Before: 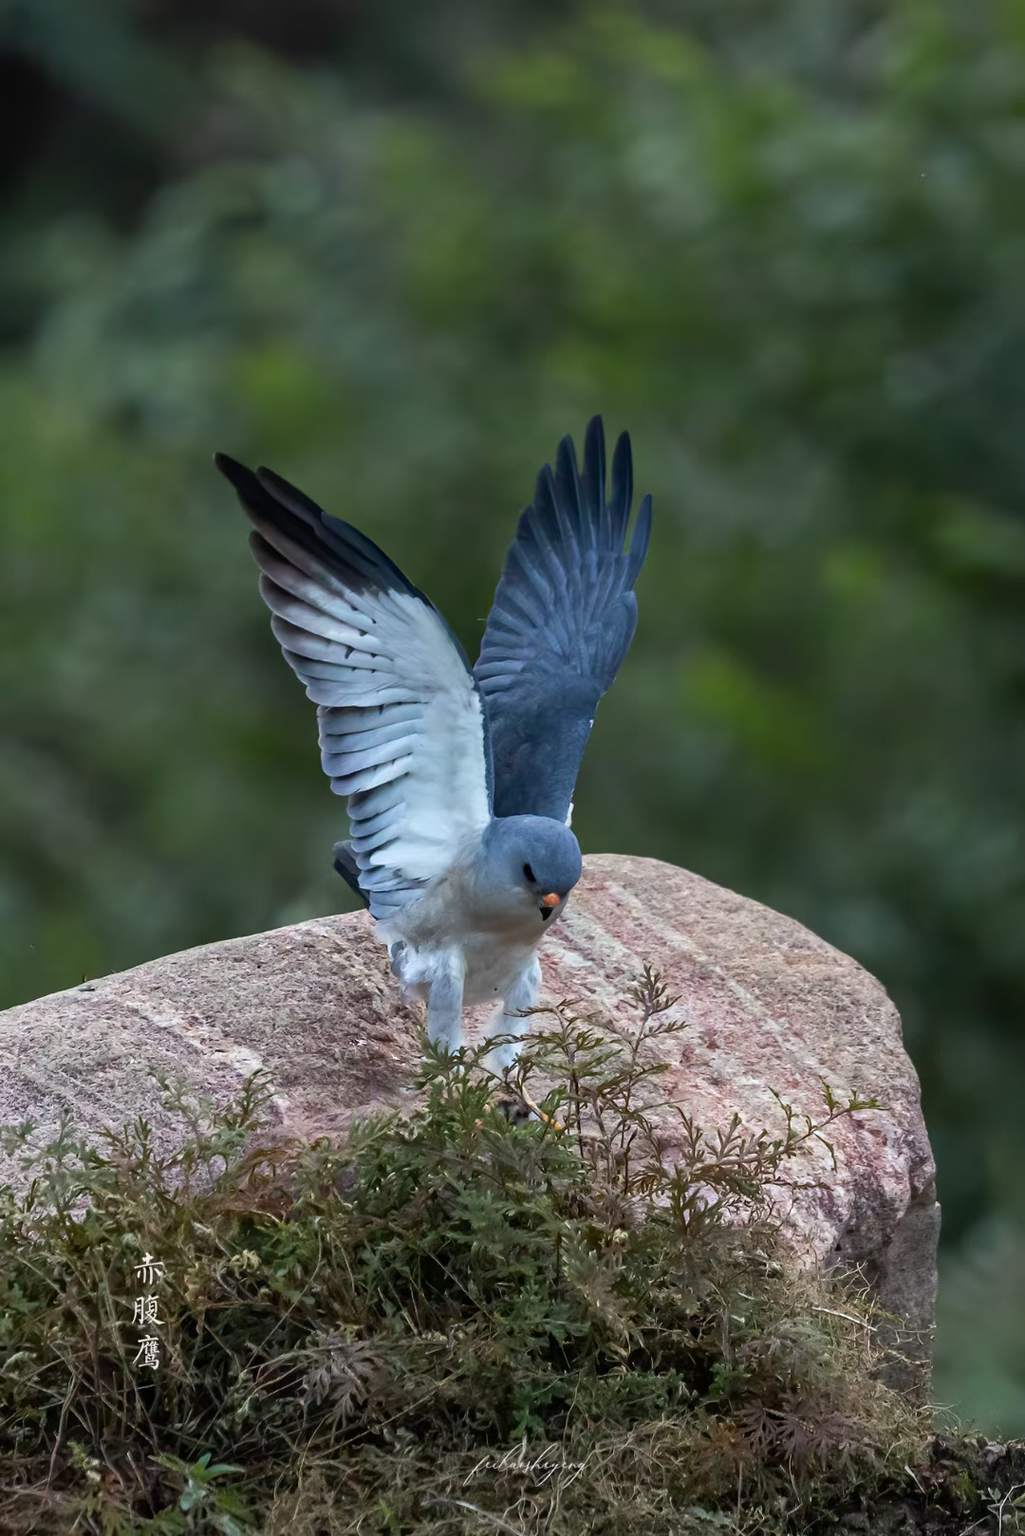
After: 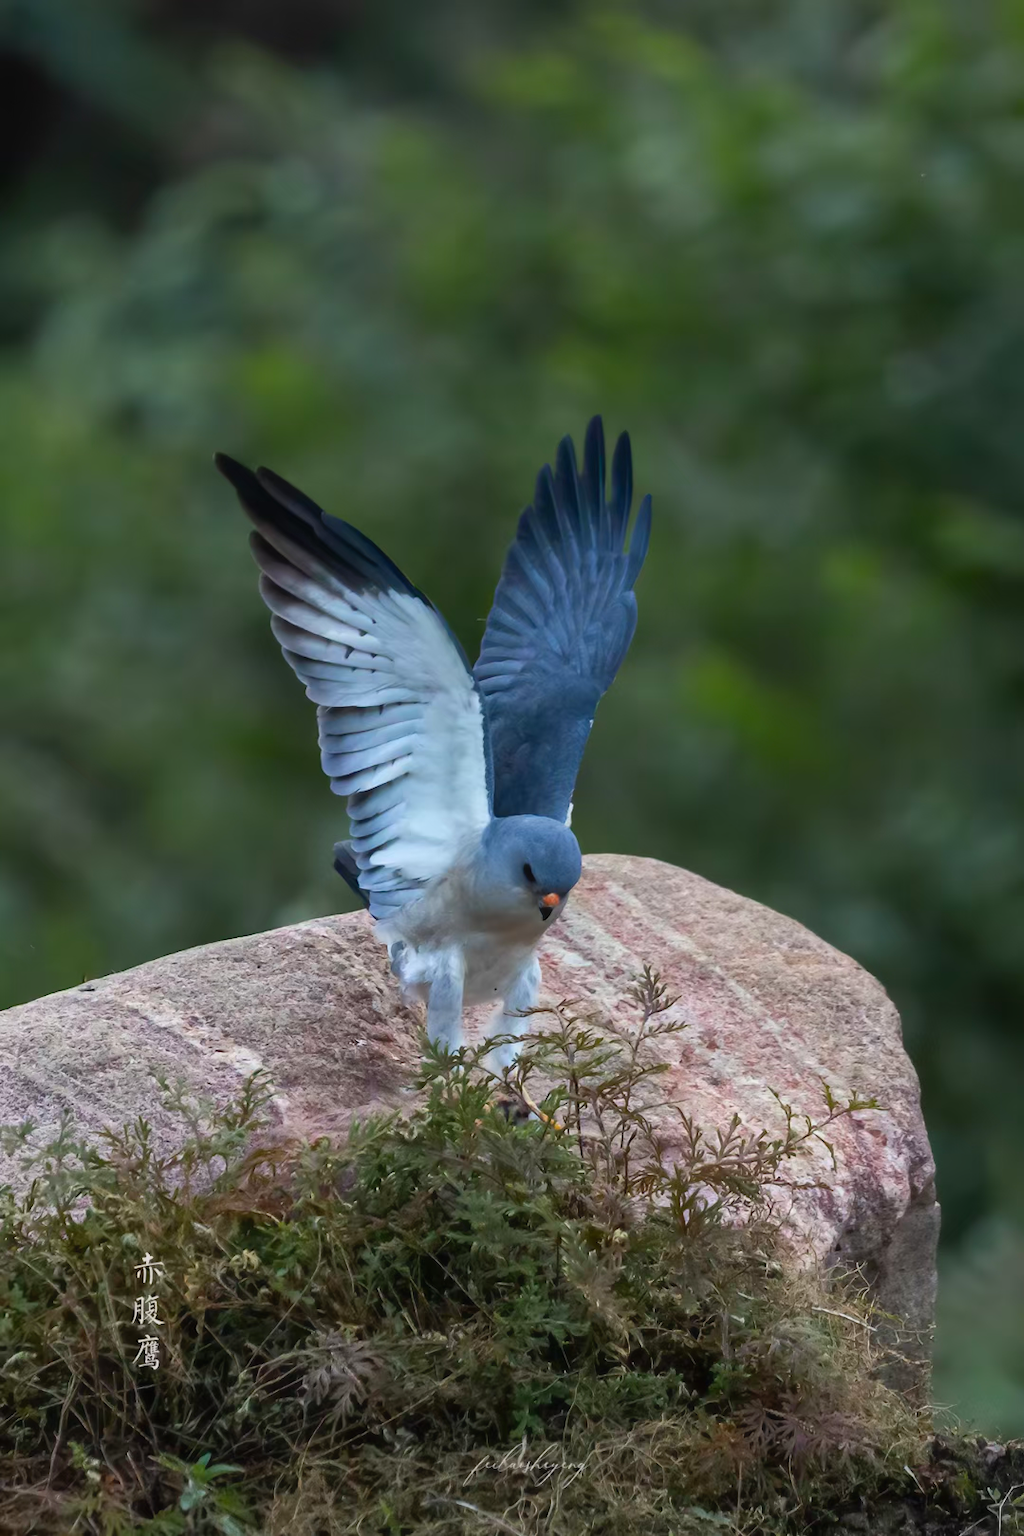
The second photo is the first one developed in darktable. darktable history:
contrast equalizer: y [[0.502, 0.505, 0.512, 0.529, 0.564, 0.588], [0.5 ×6], [0.502, 0.505, 0.512, 0.529, 0.564, 0.588], [0, 0.001, 0.001, 0.004, 0.008, 0.011], [0, 0.001, 0.001, 0.004, 0.008, 0.011]], mix -0.999
contrast brightness saturation: saturation 0.133
